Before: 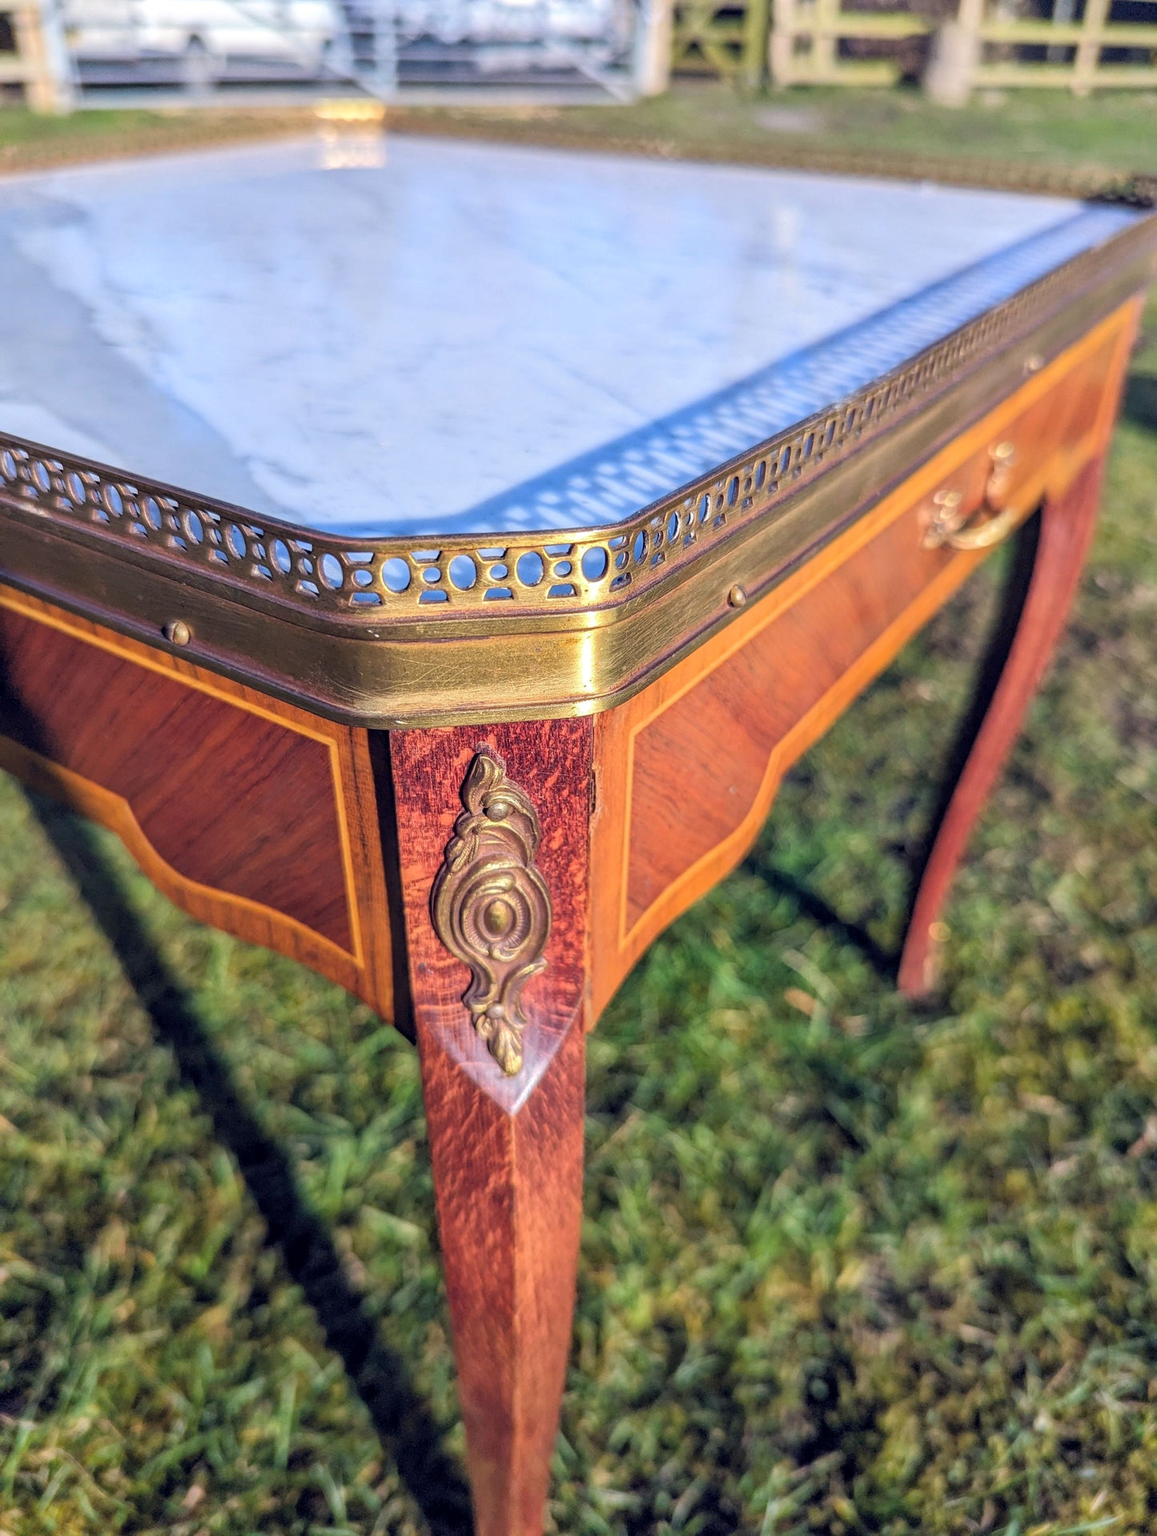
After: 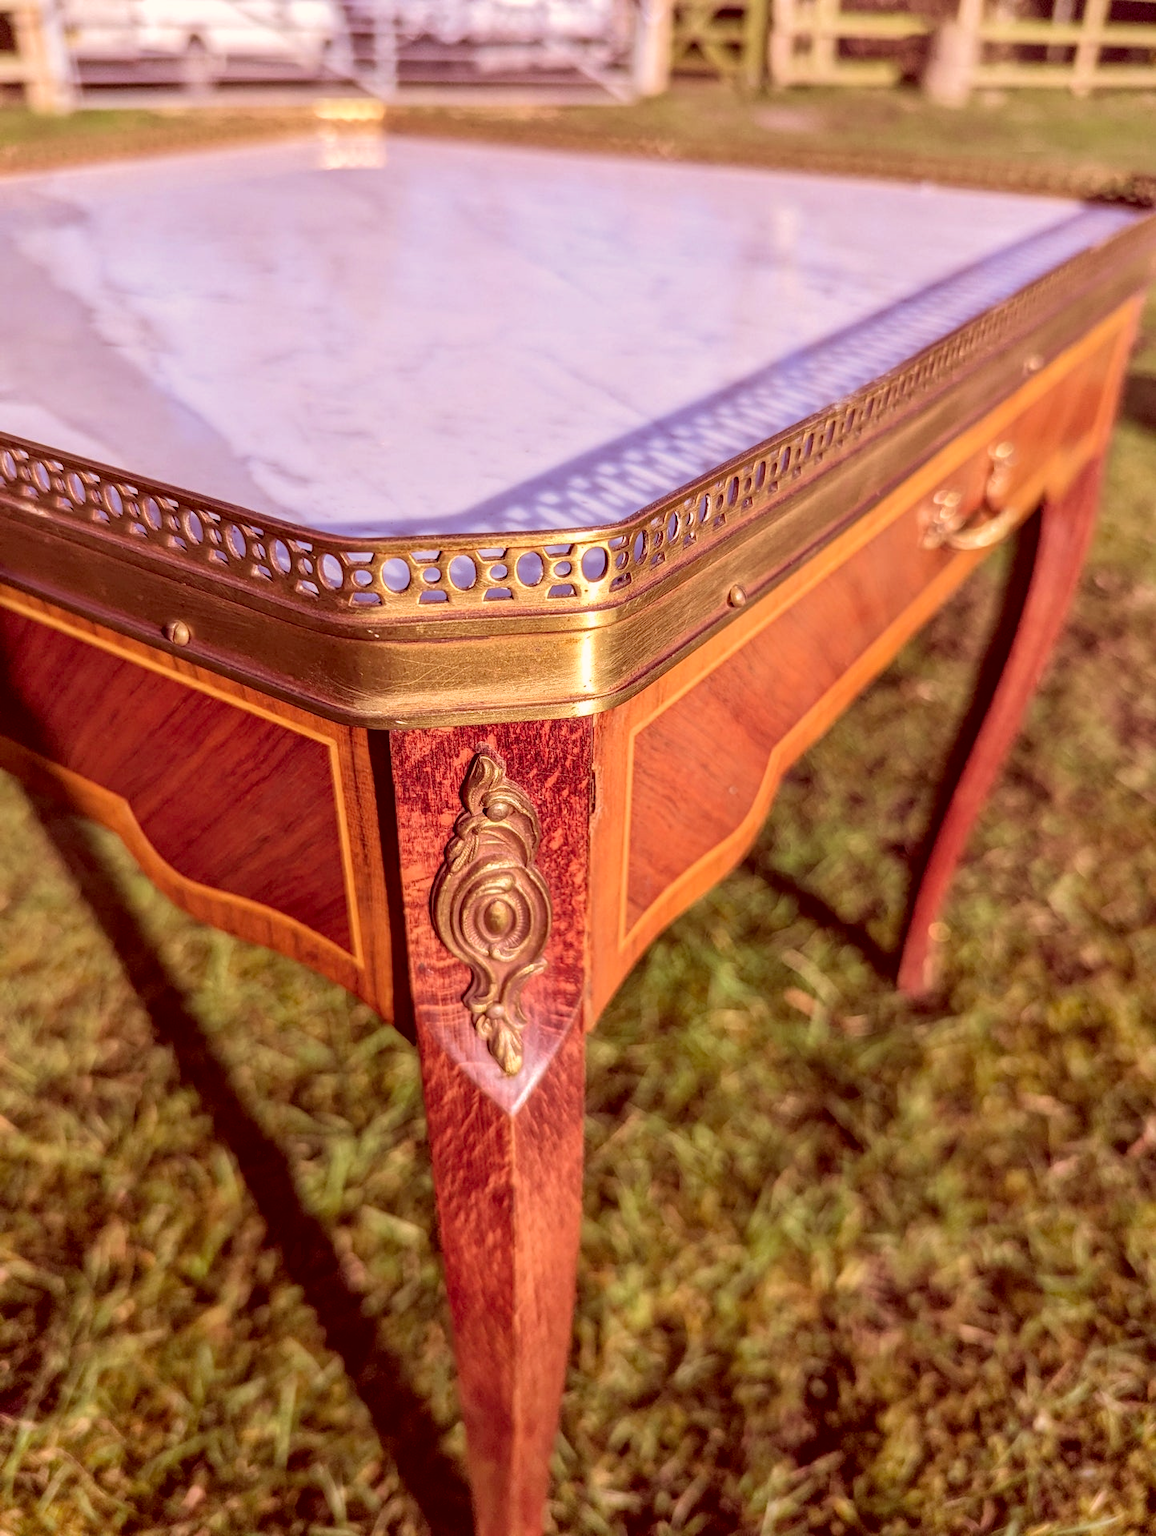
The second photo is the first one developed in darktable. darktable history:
velvia: on, module defaults
color correction: highlights a* 9.03, highlights b* 8.71, shadows a* 40, shadows b* 40, saturation 0.8
